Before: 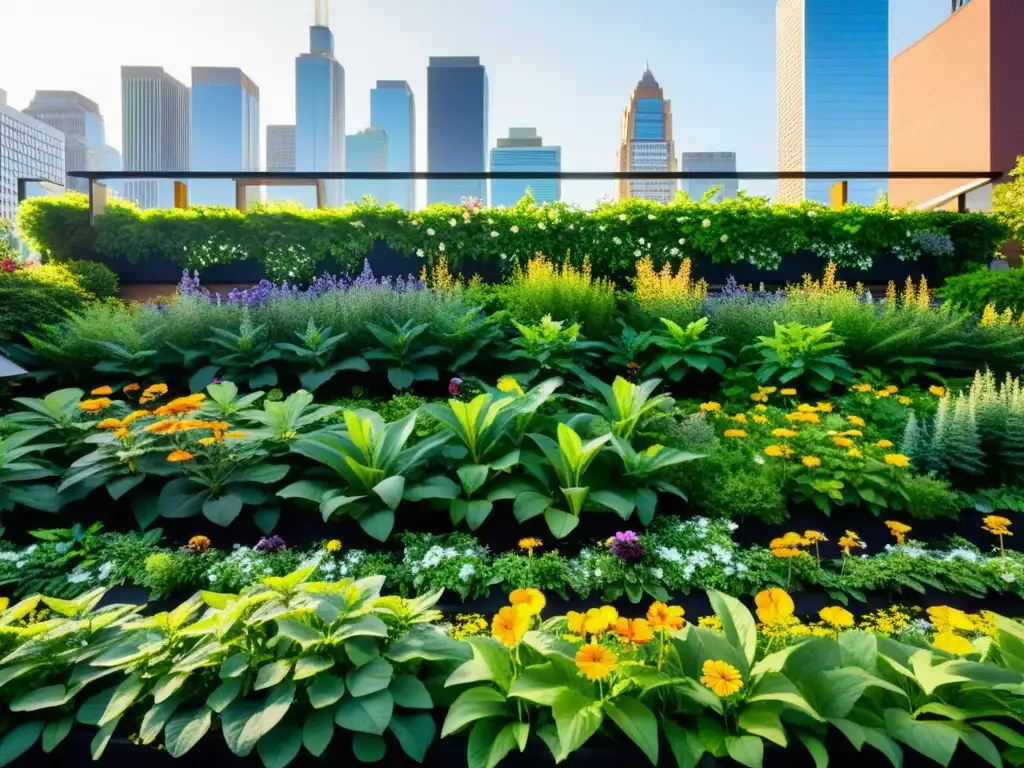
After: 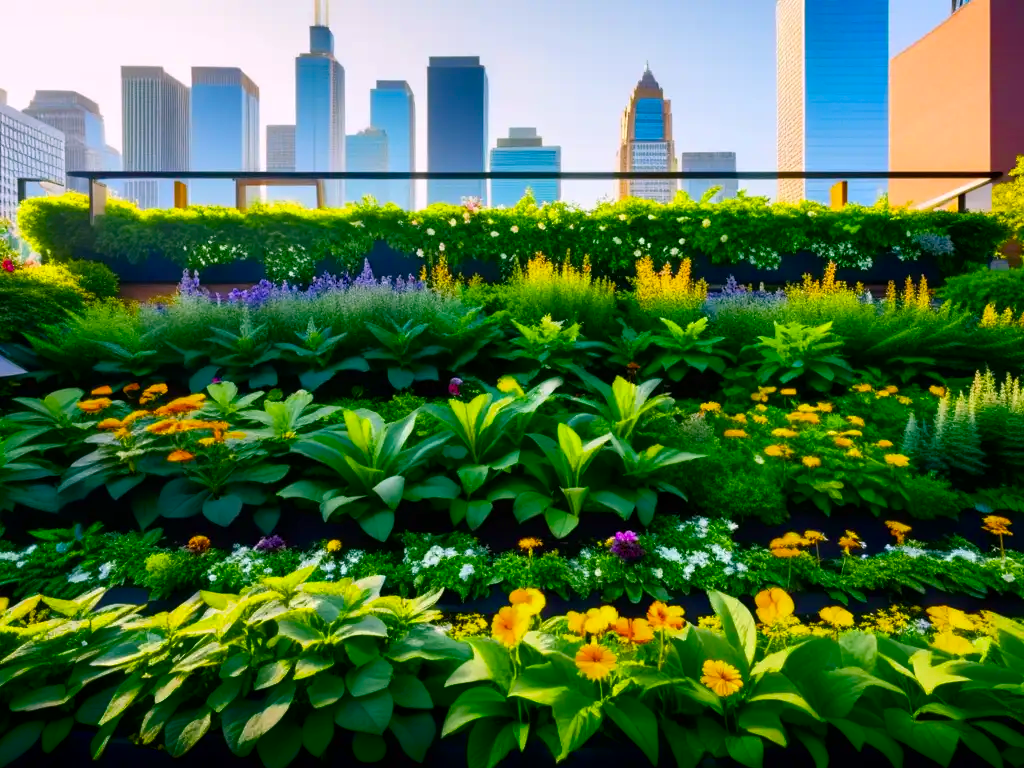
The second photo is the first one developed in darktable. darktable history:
color balance rgb: highlights gain › chroma 1.458%, highlights gain › hue 311.05°, perceptual saturation grading › global saturation 37.057%, perceptual saturation grading › shadows 34.495%
shadows and highlights: shadows -86.33, highlights -37.03, soften with gaussian
